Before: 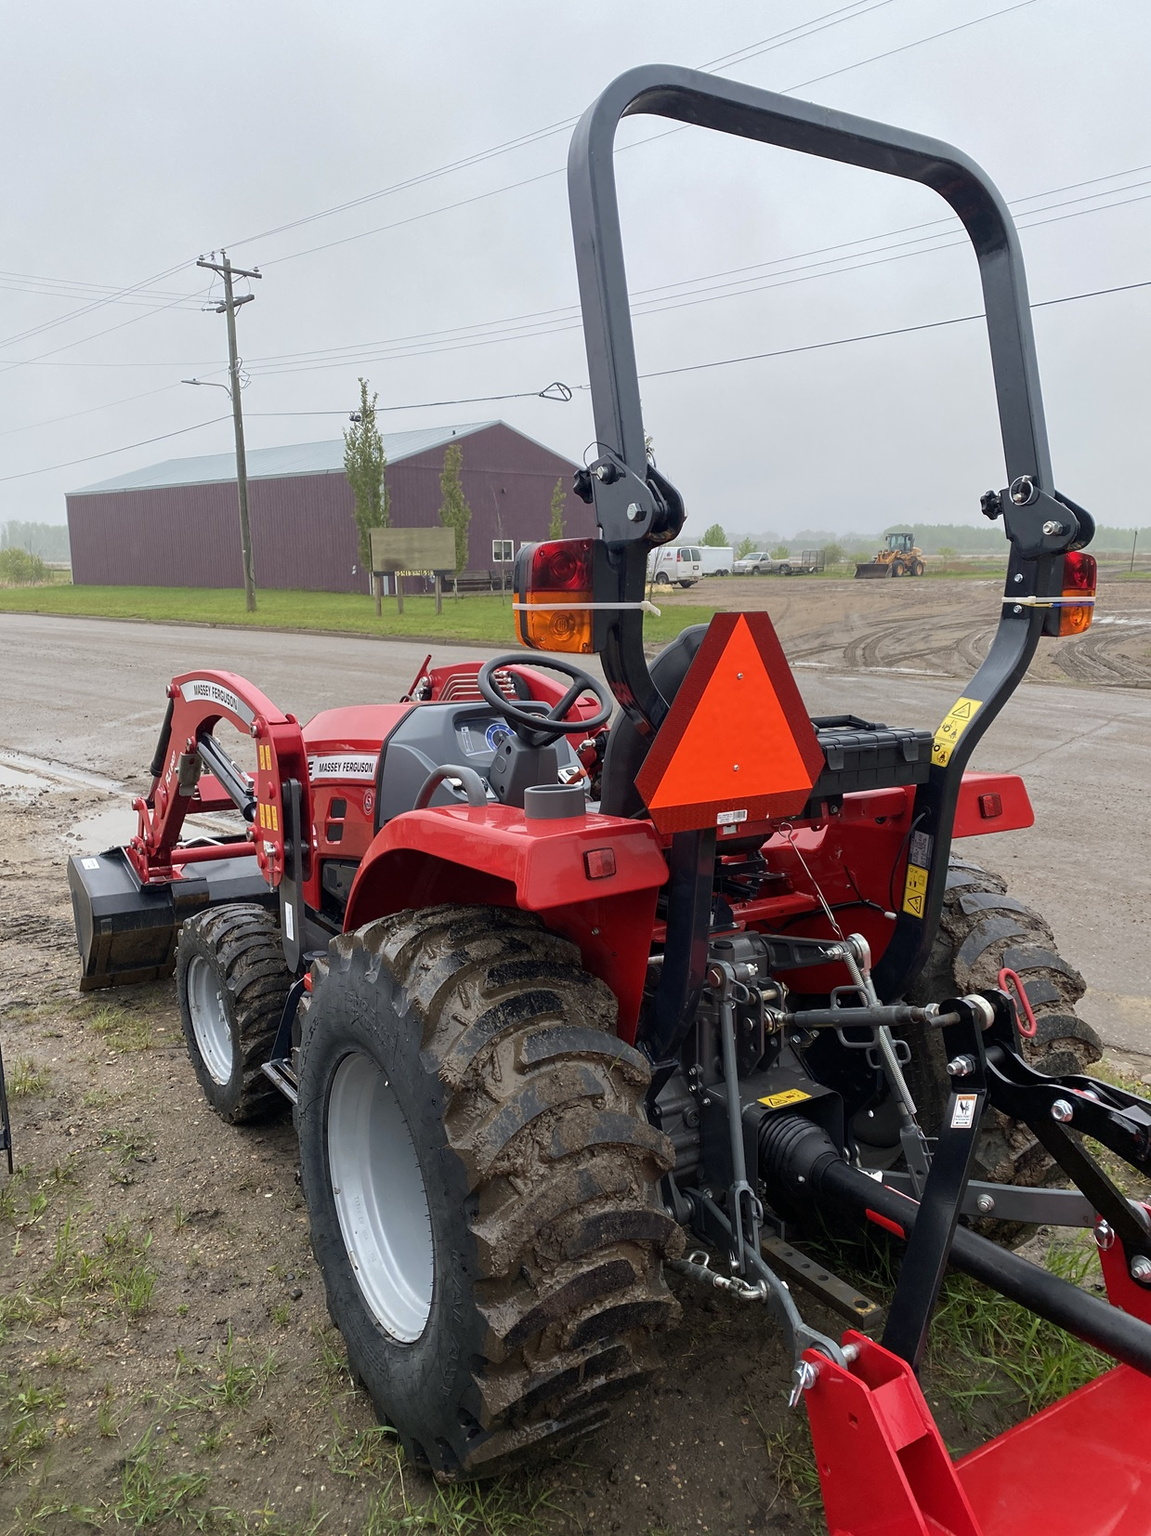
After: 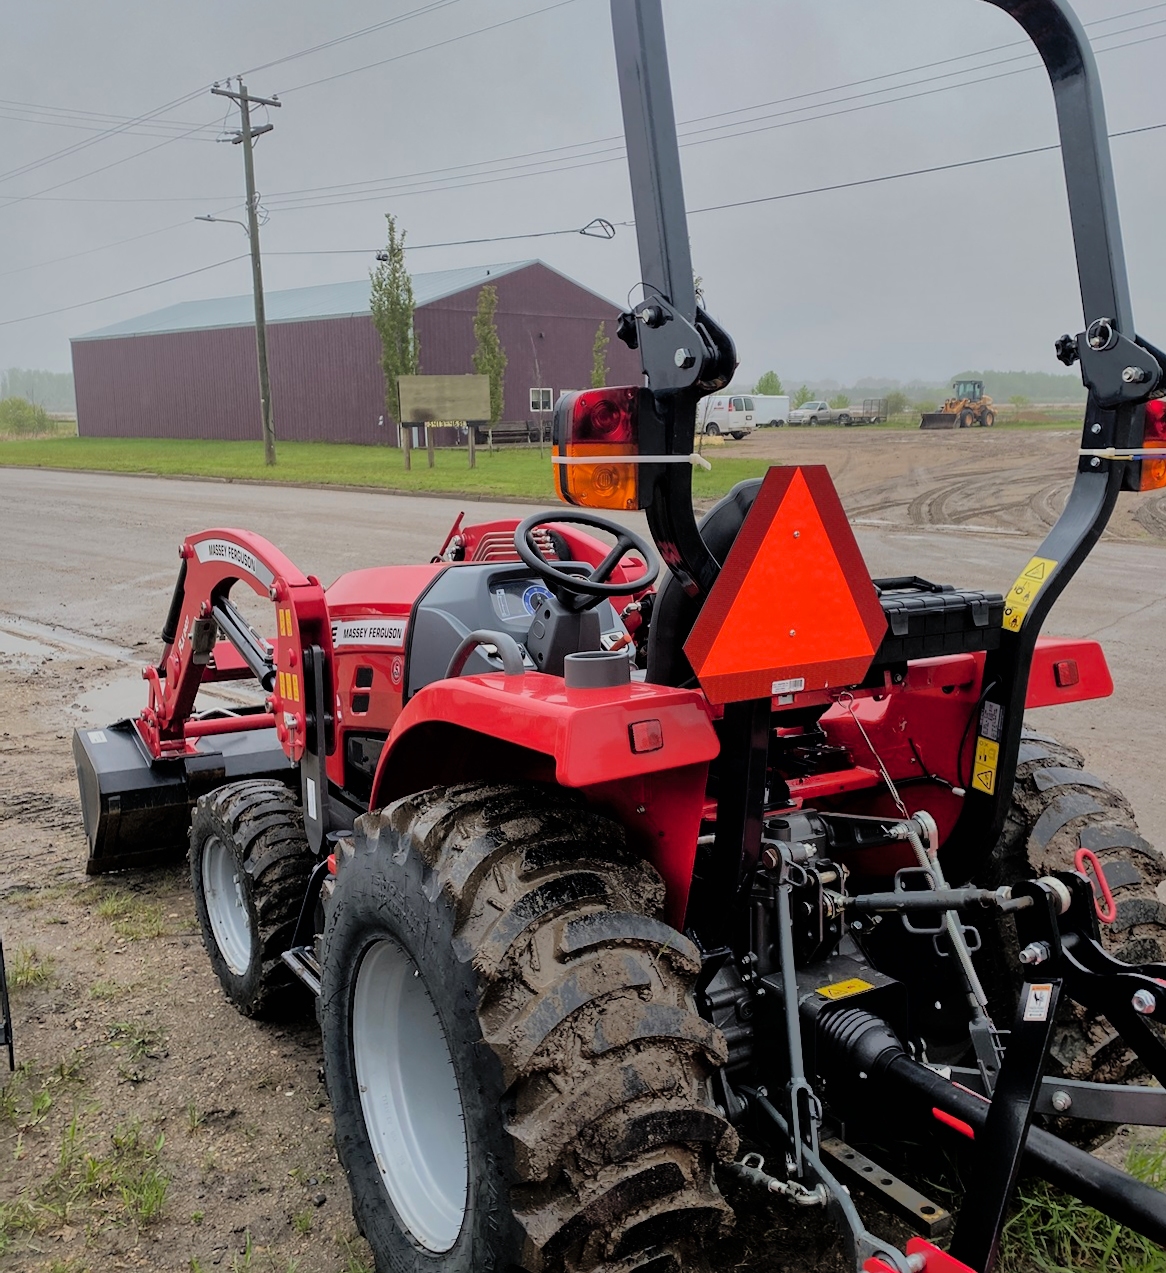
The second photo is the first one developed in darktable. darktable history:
filmic rgb: black relative exposure -5.13 EV, white relative exposure 3.95 EV, threshold 3.01 EV, hardness 2.88, contrast 1.298, color science v6 (2022), iterations of high-quality reconstruction 0, enable highlight reconstruction true
shadows and highlights: shadows 59.33, highlights -60.01, highlights color adjustment 0.227%
crop and rotate: angle 0.062°, top 11.668%, right 5.74%, bottom 11.164%
